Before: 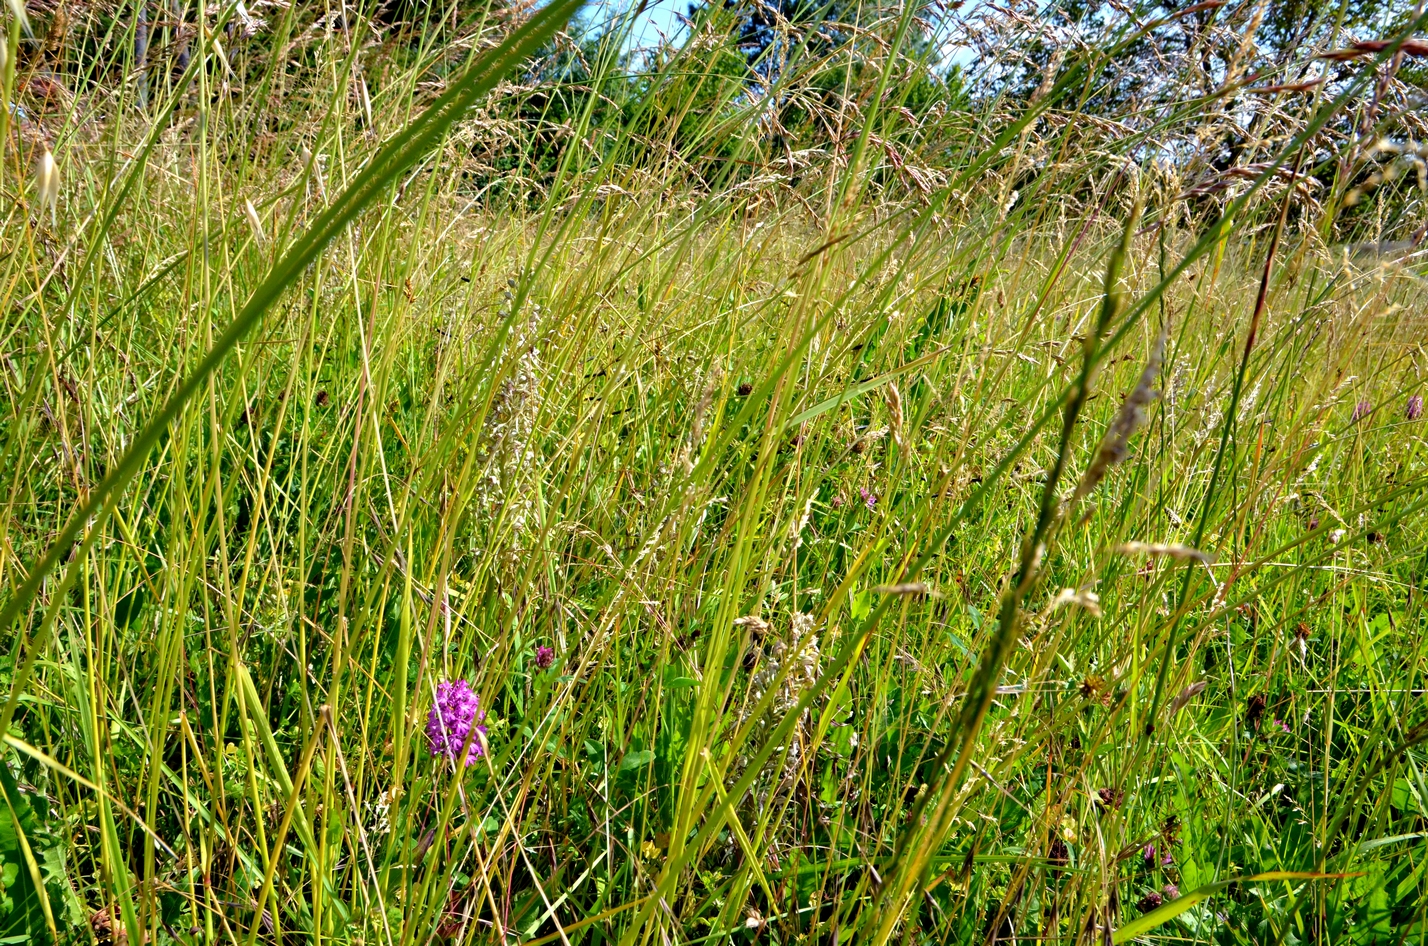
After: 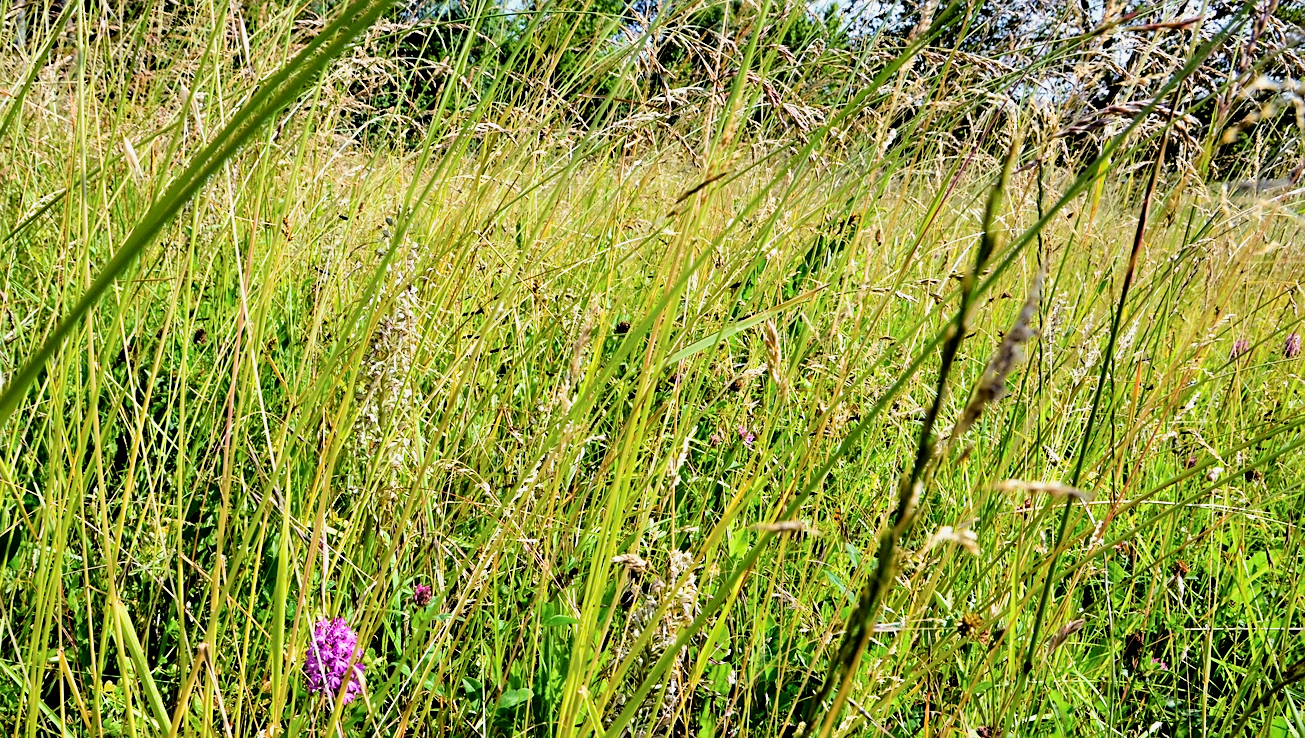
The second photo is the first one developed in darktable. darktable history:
sharpen: radius 1.865, amount 0.409, threshold 1.621
exposure: black level correction 0, exposure 0.5 EV, compensate highlight preservation false
crop: left 8.558%, top 6.624%, bottom 15.317%
filmic rgb: black relative exposure -5.03 EV, white relative exposure 3.98 EV, threshold 5.99 EV, hardness 2.89, contrast 1.389, highlights saturation mix -28.59%, enable highlight reconstruction true
